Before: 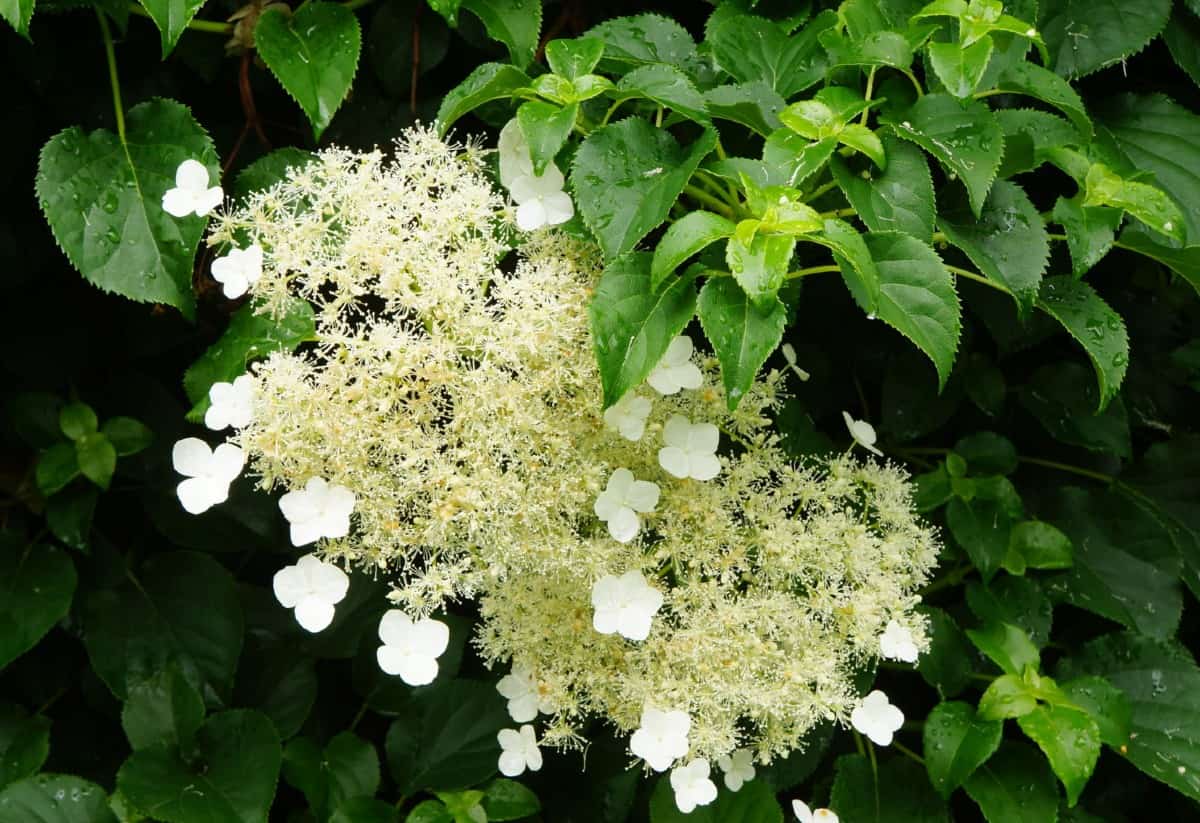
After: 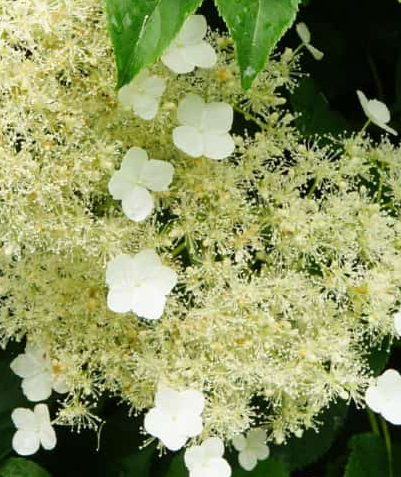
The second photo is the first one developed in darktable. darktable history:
crop: left 40.506%, top 39.089%, right 26.012%, bottom 2.921%
